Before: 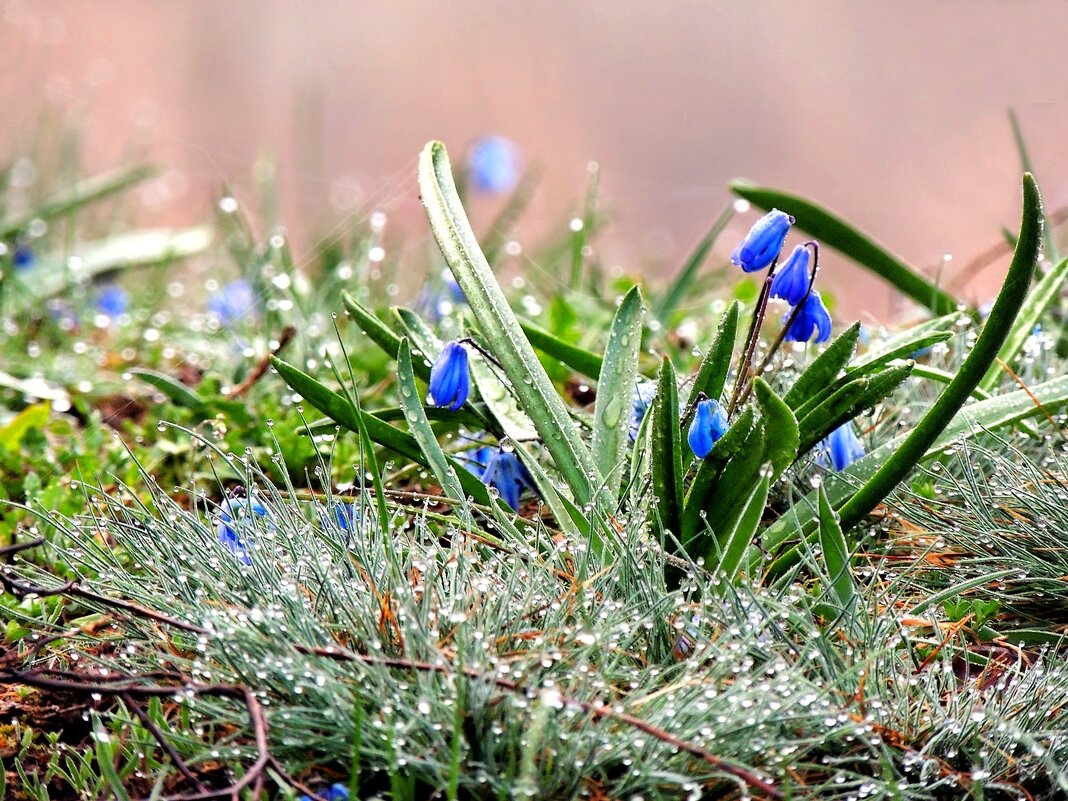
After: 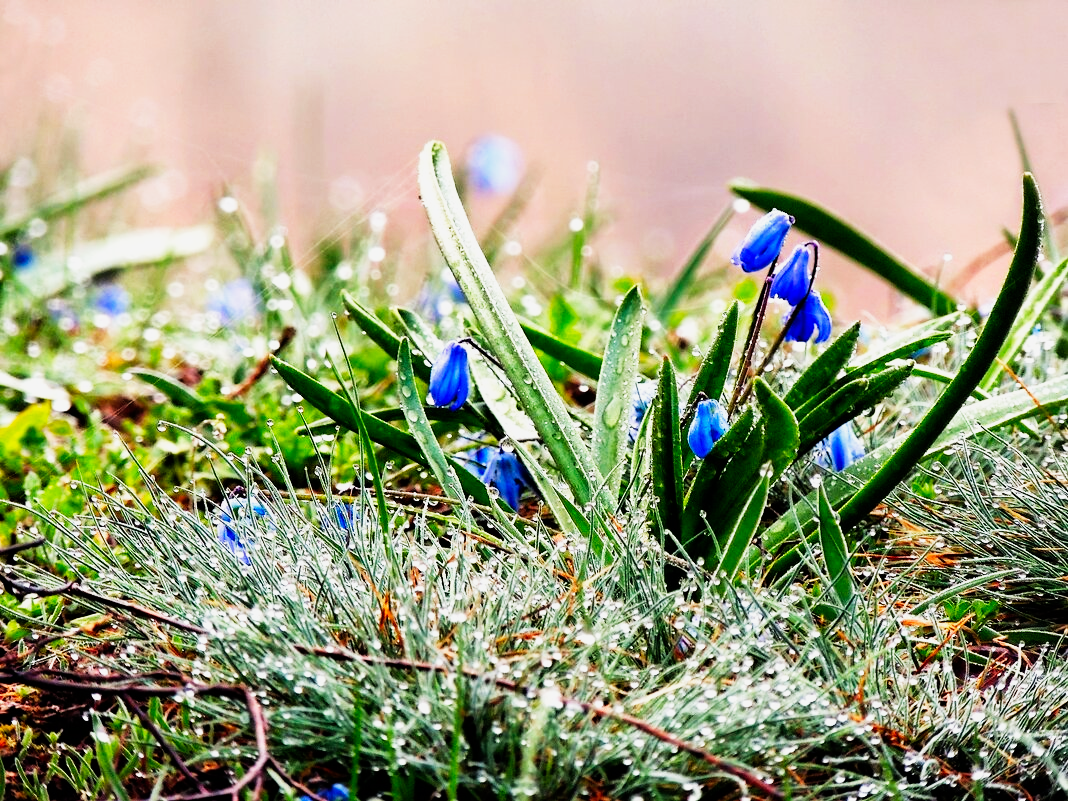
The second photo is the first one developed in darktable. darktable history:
sigmoid: contrast 1.93, skew 0.29, preserve hue 0%
